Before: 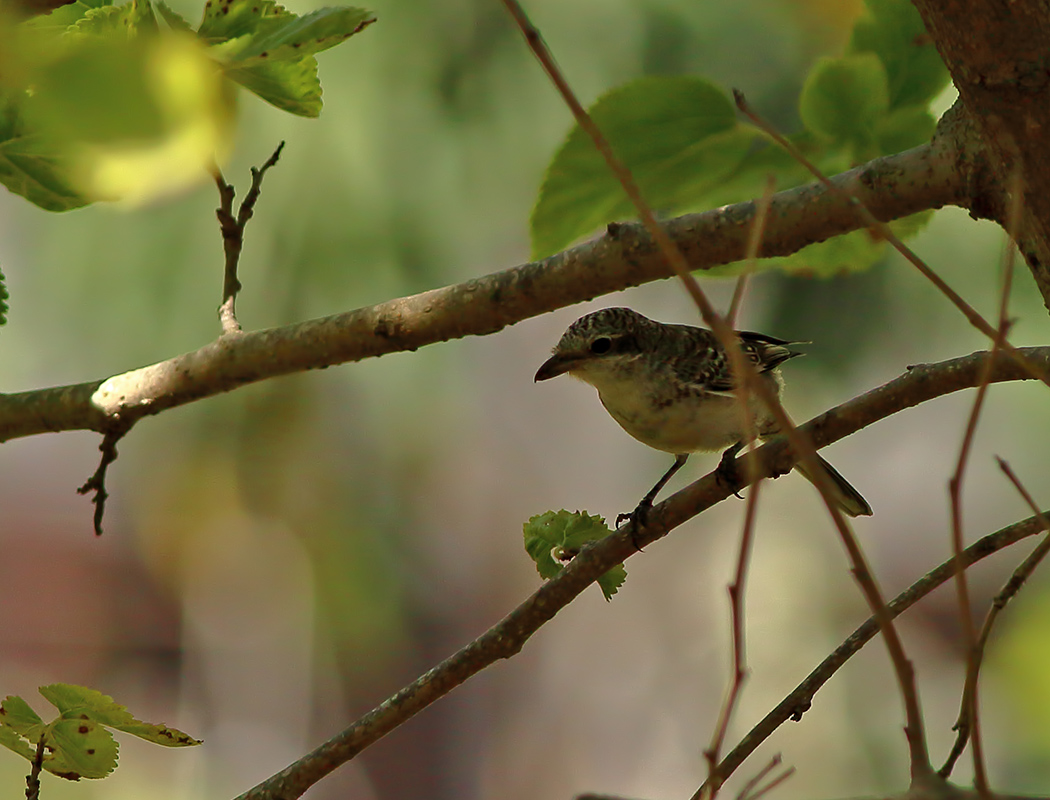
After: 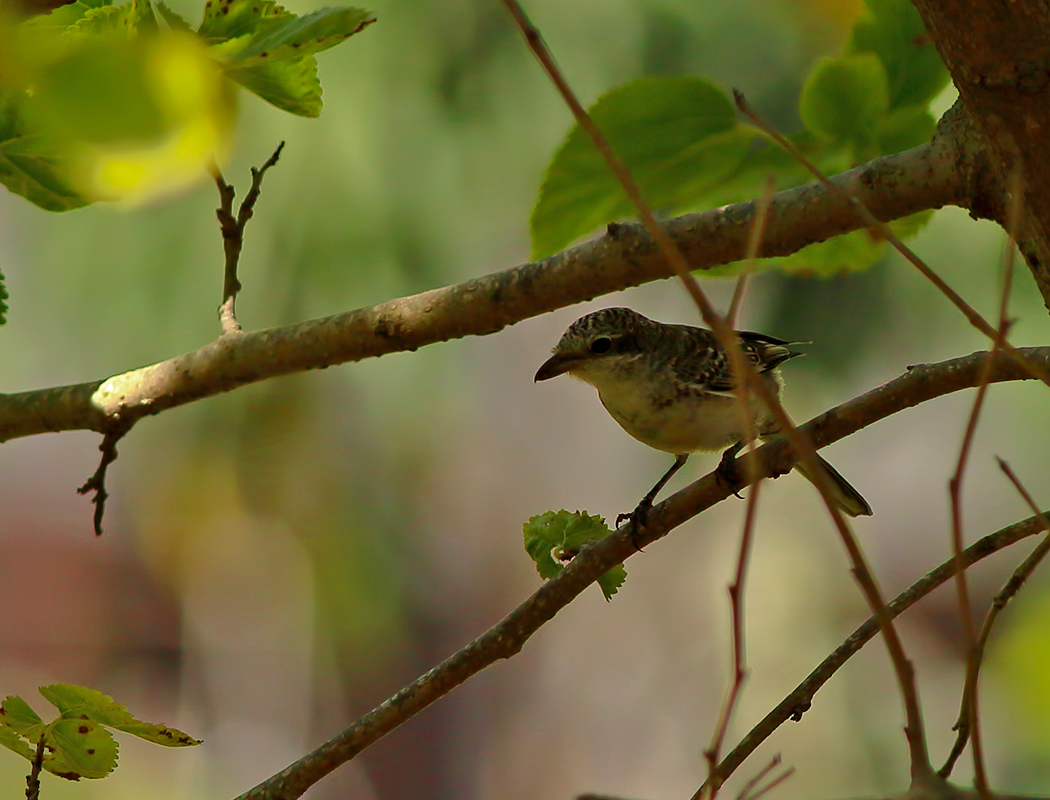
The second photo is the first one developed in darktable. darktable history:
shadows and highlights: shadows -18.18, highlights -73.45
contrast brightness saturation: contrast 0.042, saturation 0.152
